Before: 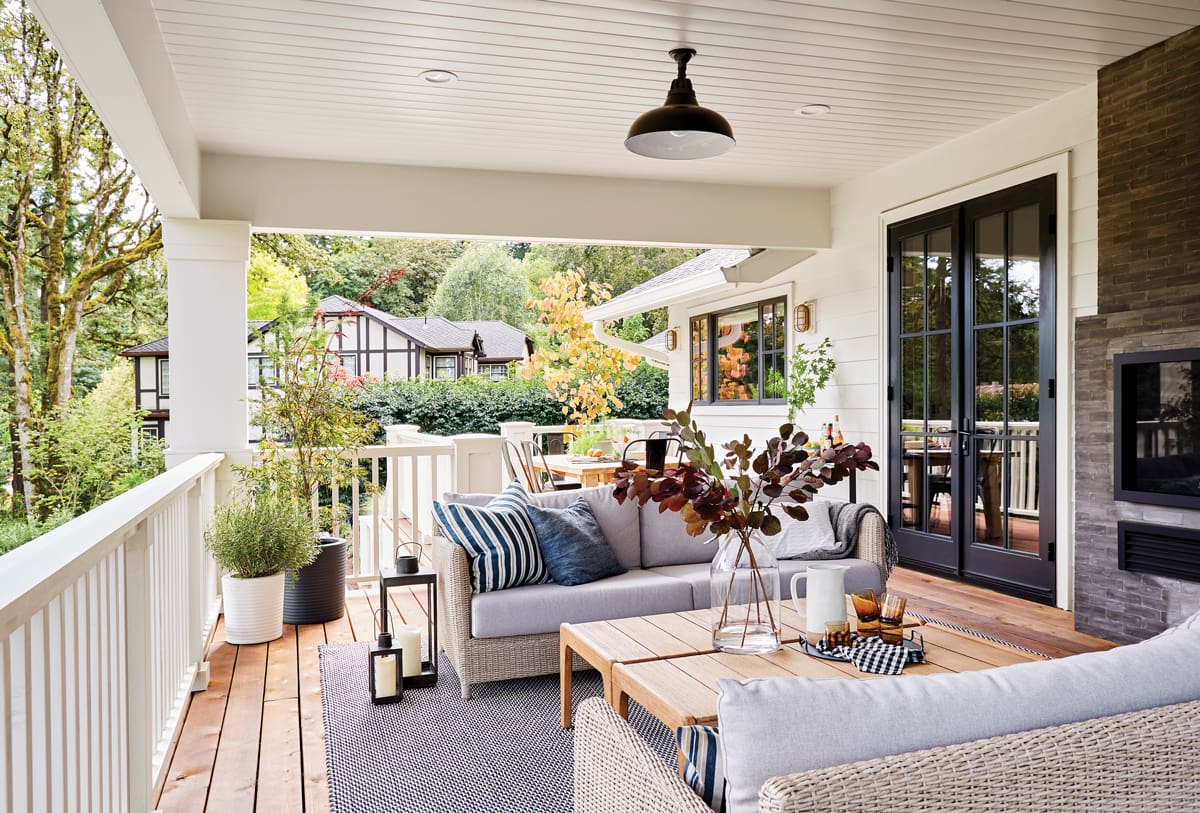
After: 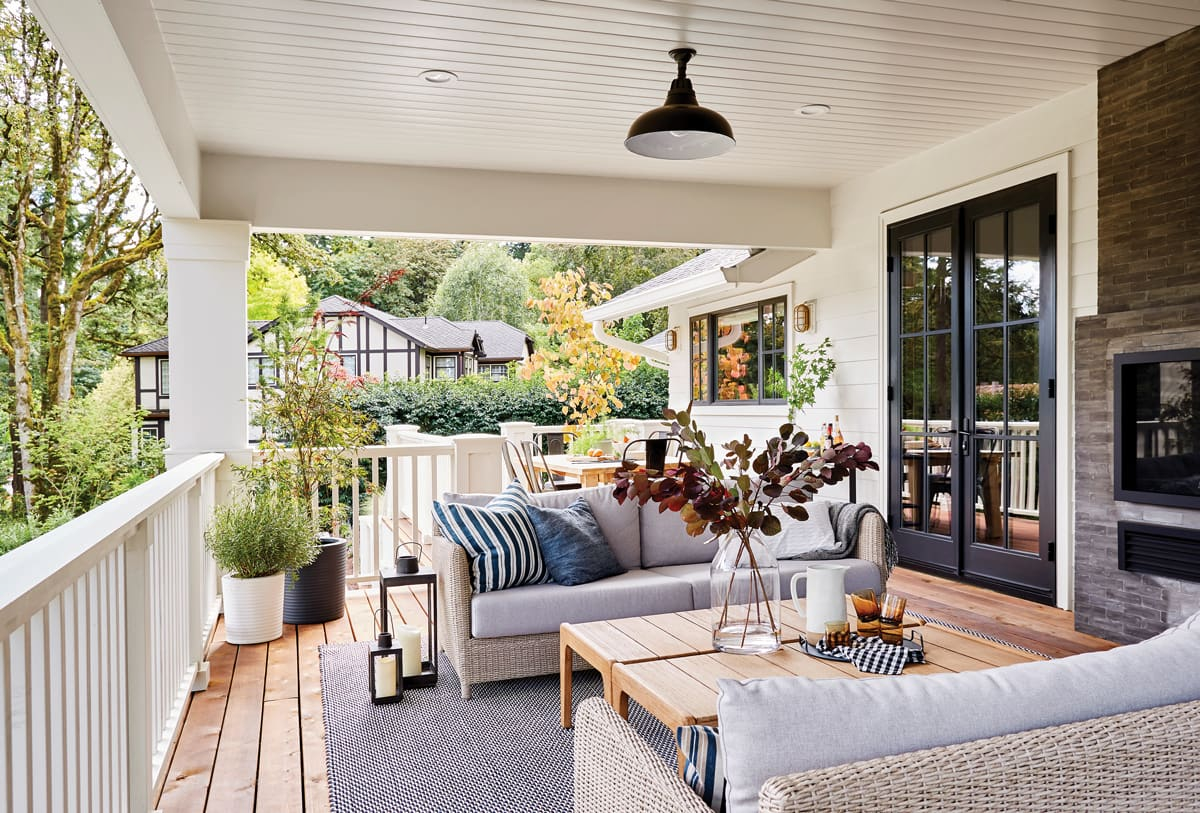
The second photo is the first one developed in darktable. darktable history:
shadows and highlights: shadows 32.17, highlights -33.14, soften with gaussian
